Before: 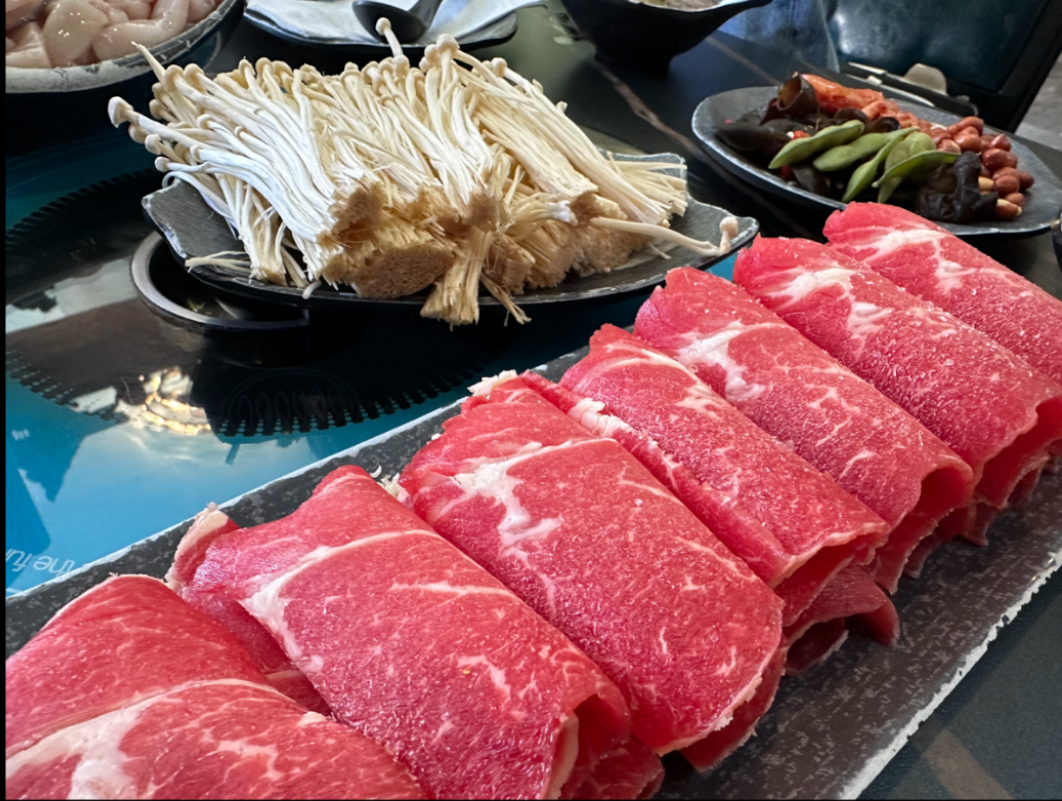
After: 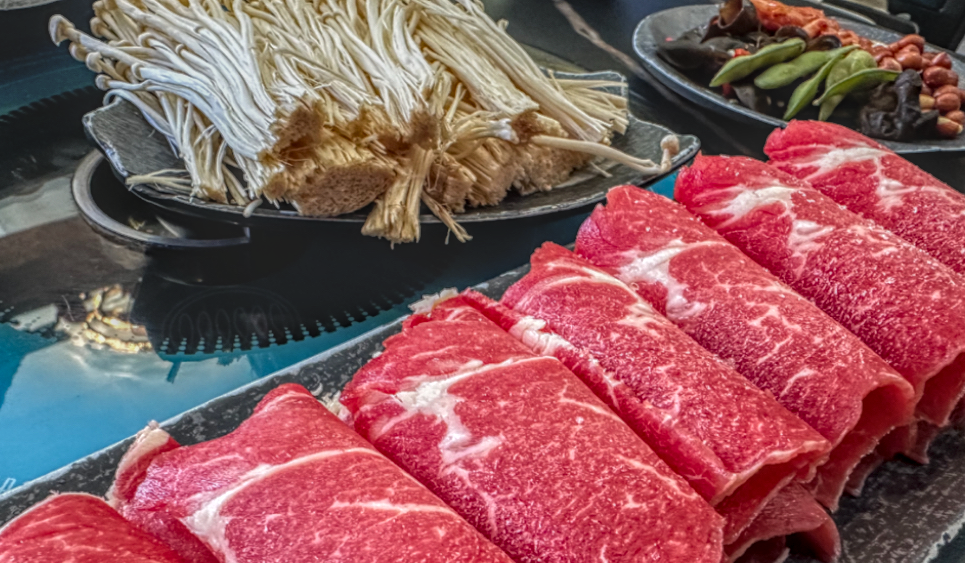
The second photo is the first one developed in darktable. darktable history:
local contrast: highlights 0%, shadows 0%, detail 200%, midtone range 0.25
crop: left 5.596%, top 10.314%, right 3.534%, bottom 19.395%
